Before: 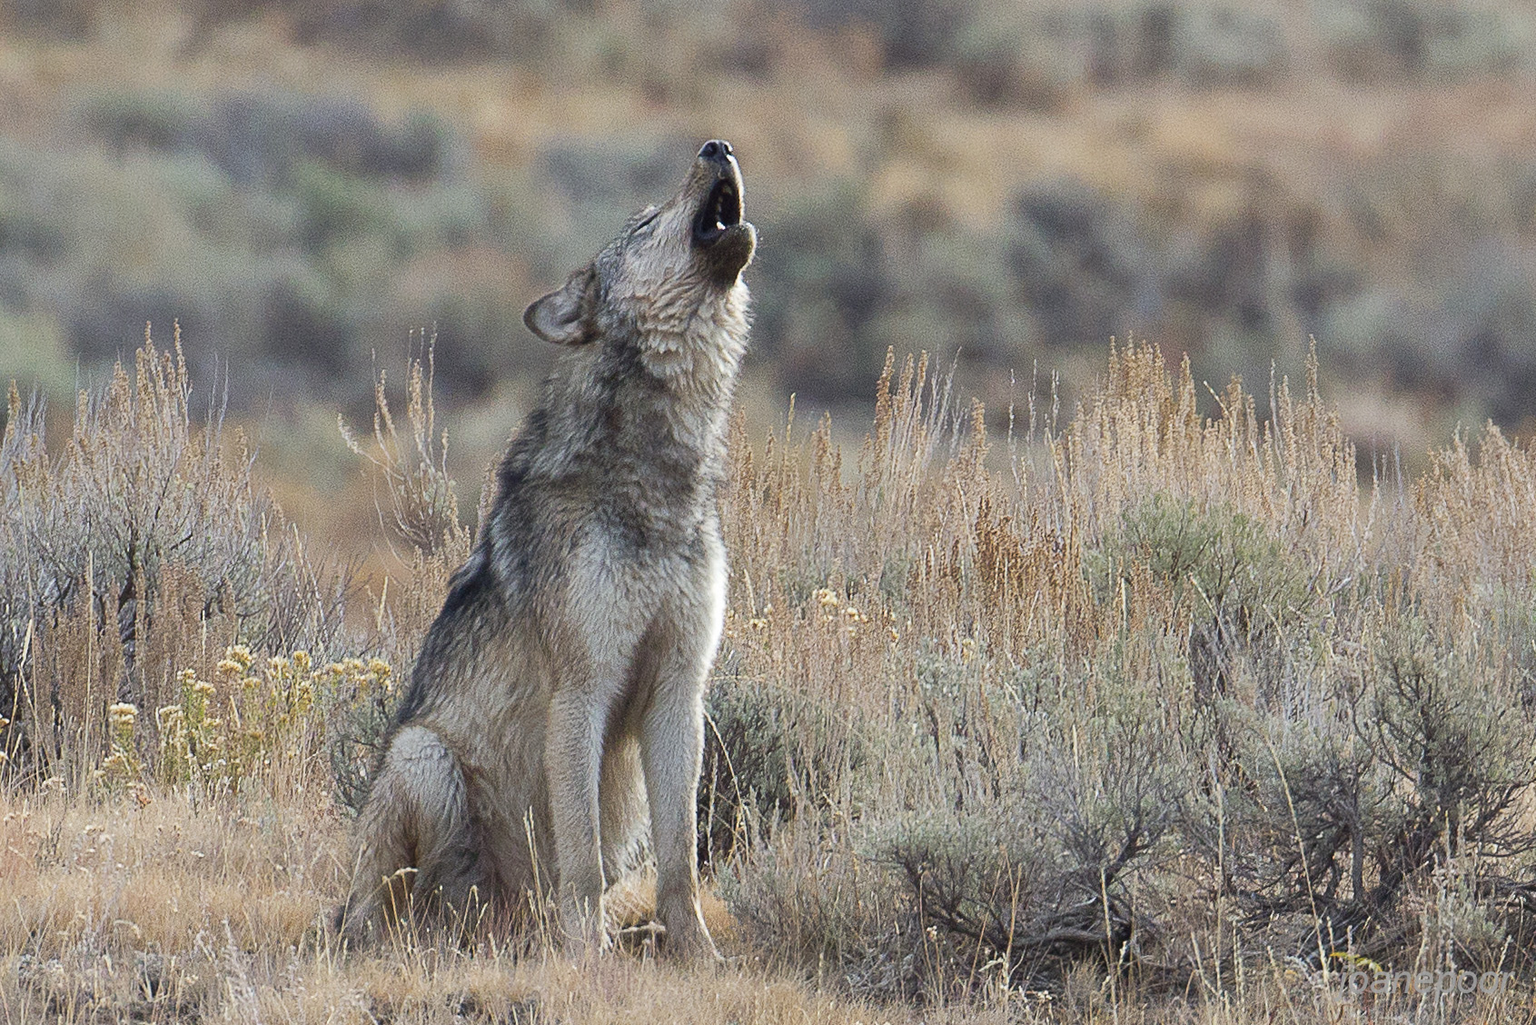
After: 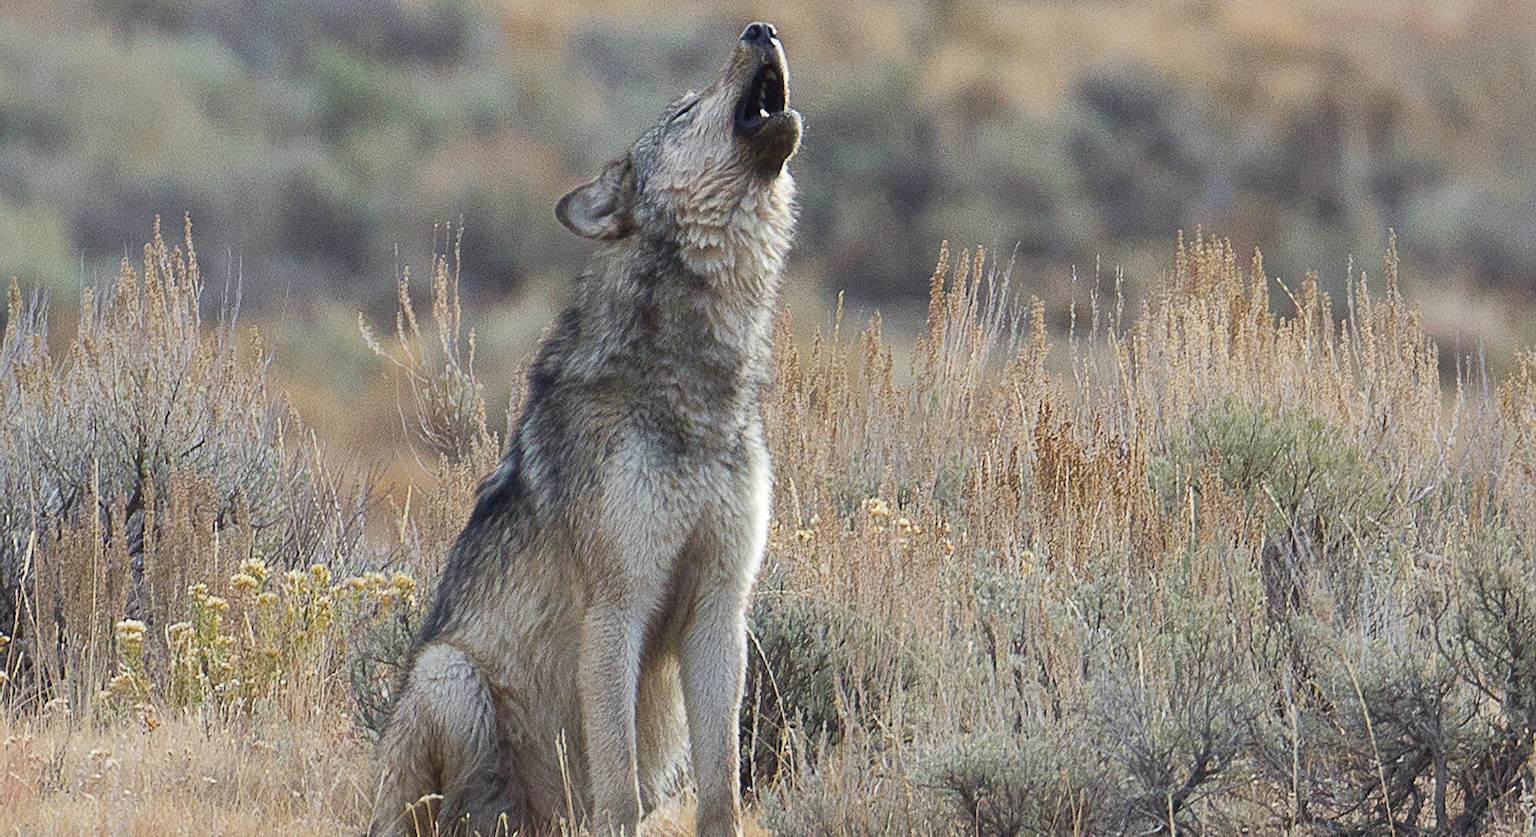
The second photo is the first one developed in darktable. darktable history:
color correction: saturation 1.11
crop and rotate: angle 0.03°, top 11.643%, right 5.651%, bottom 11.189%
